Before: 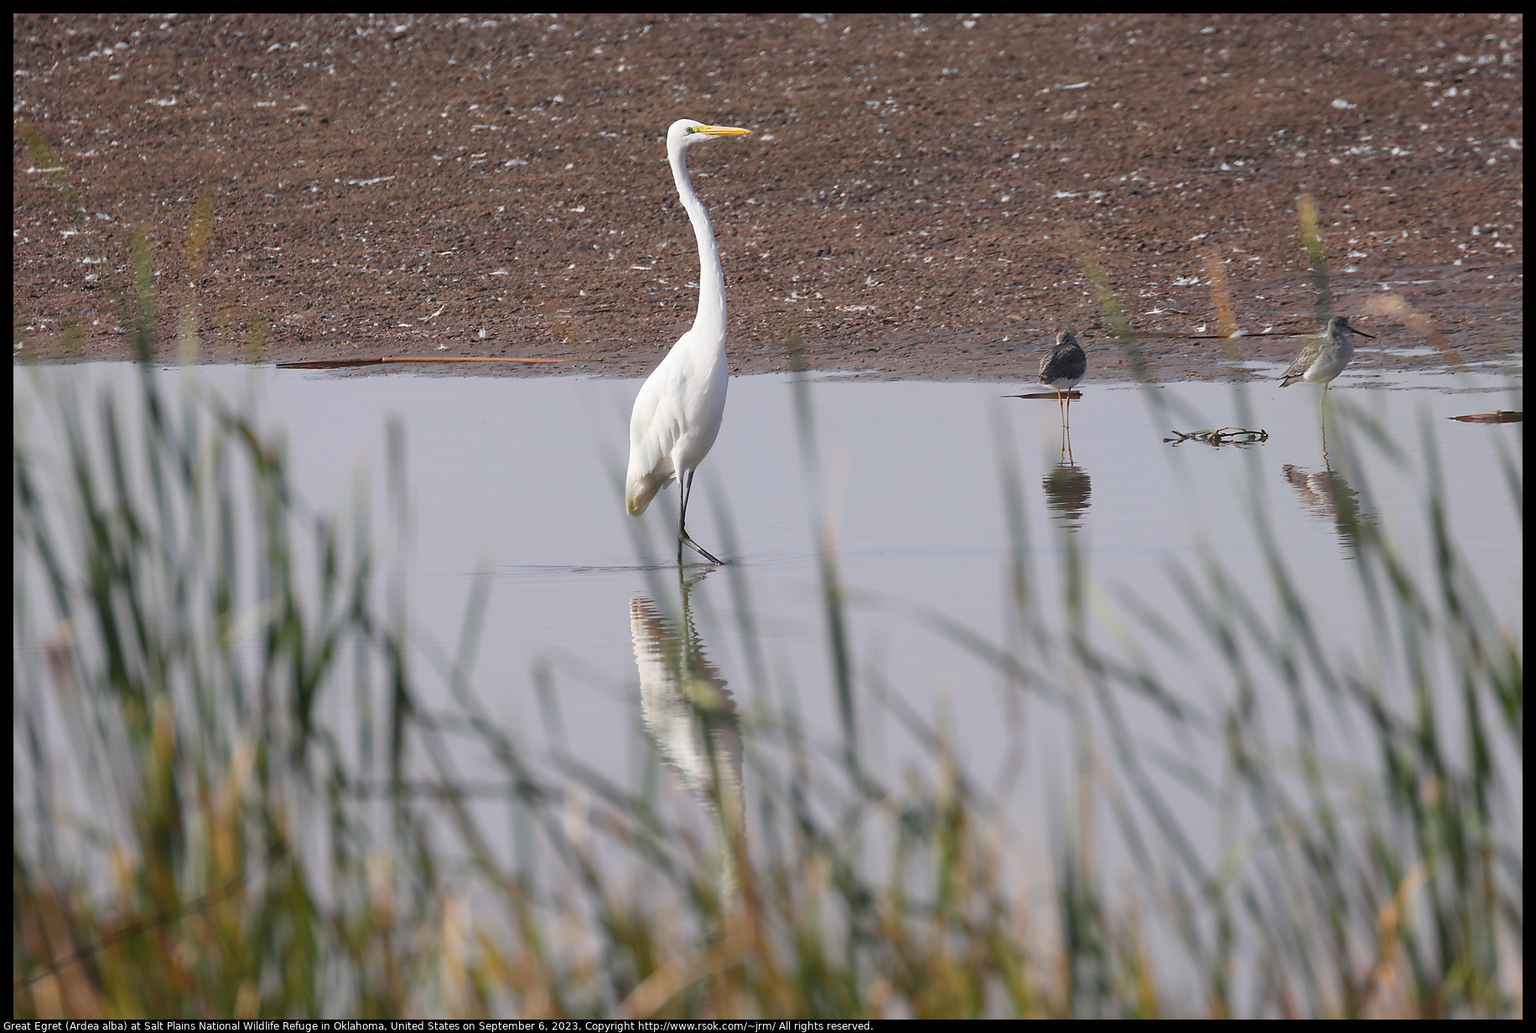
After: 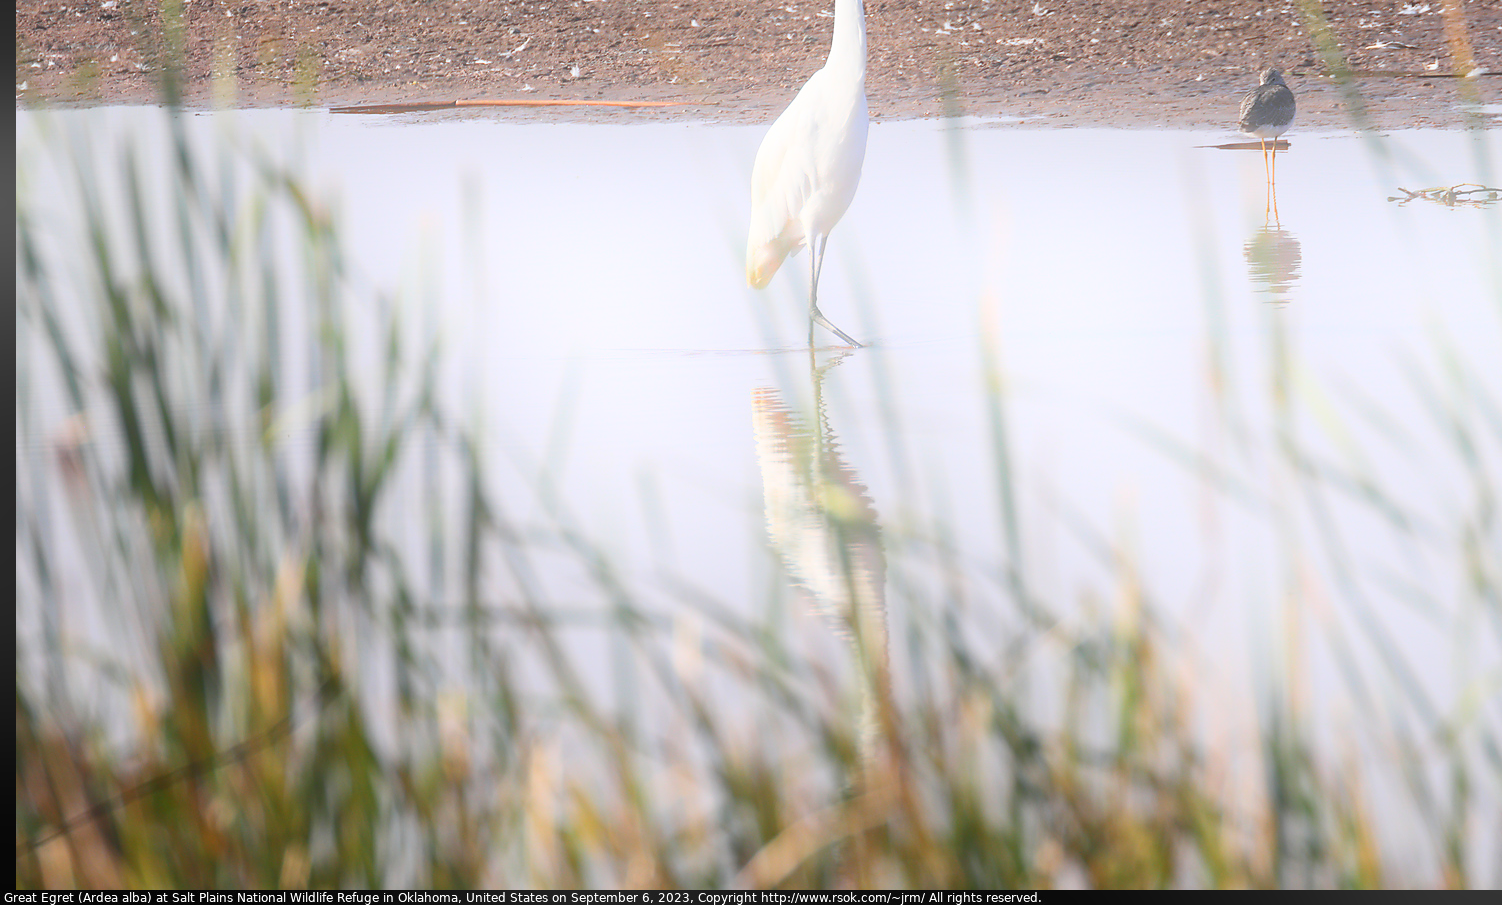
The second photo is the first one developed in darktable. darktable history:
bloom: threshold 82.5%, strength 16.25%
crop: top 26.531%, right 17.959%
contrast brightness saturation: contrast 0.2, brightness 0.15, saturation 0.14
